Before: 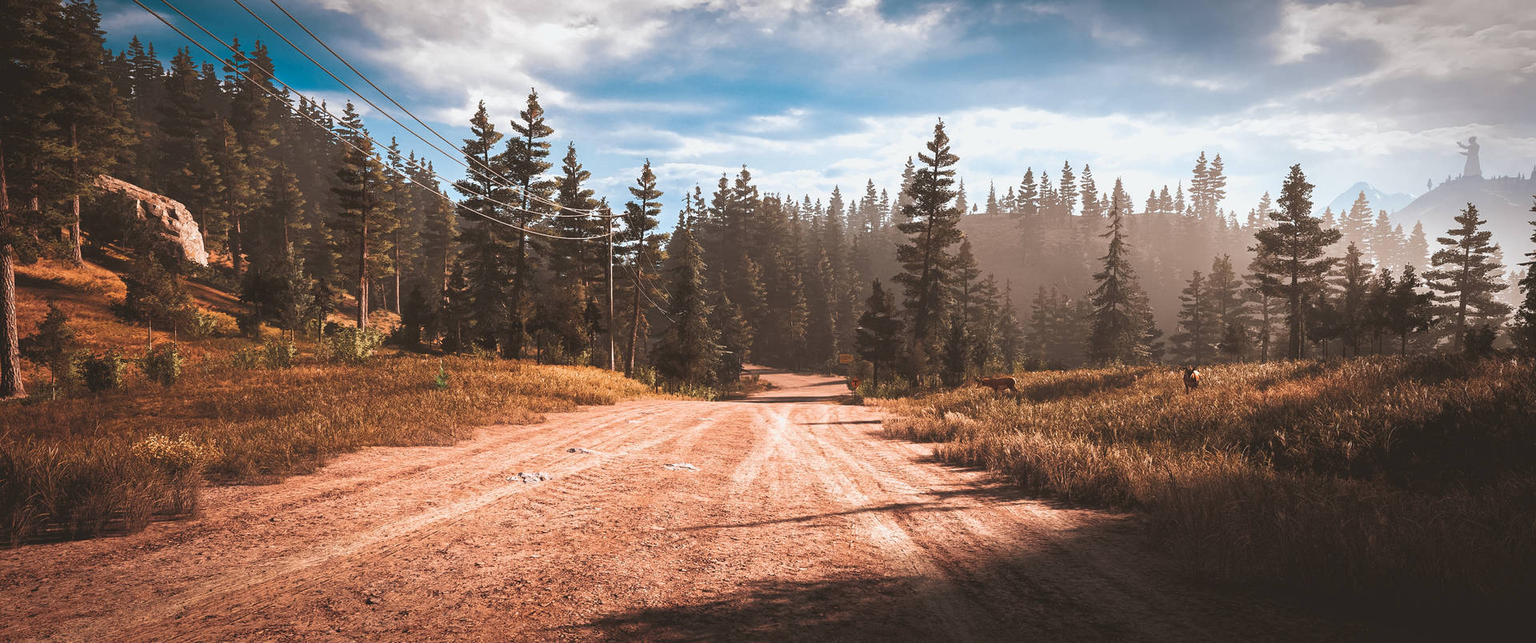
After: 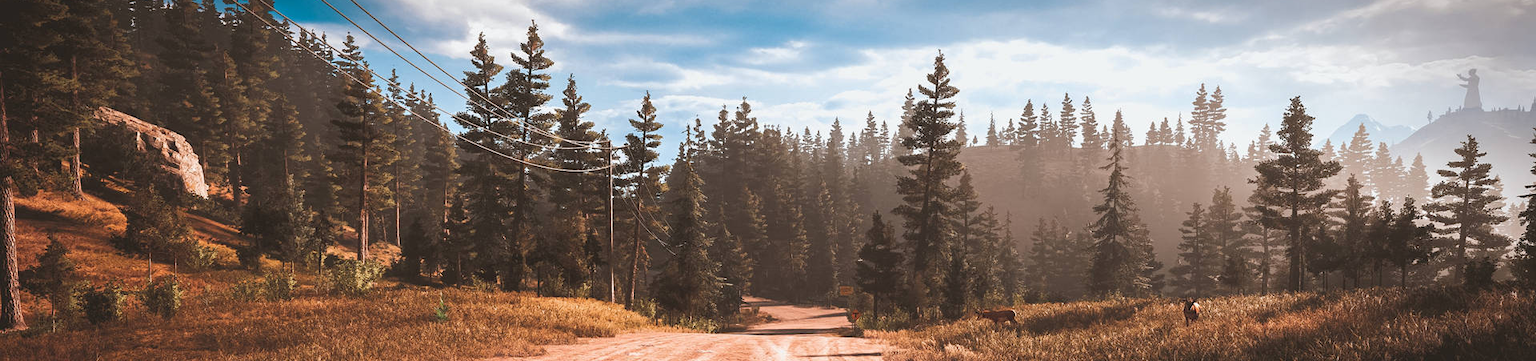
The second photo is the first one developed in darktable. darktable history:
exposure: compensate highlight preservation false
crop and rotate: top 10.605%, bottom 33.106%
